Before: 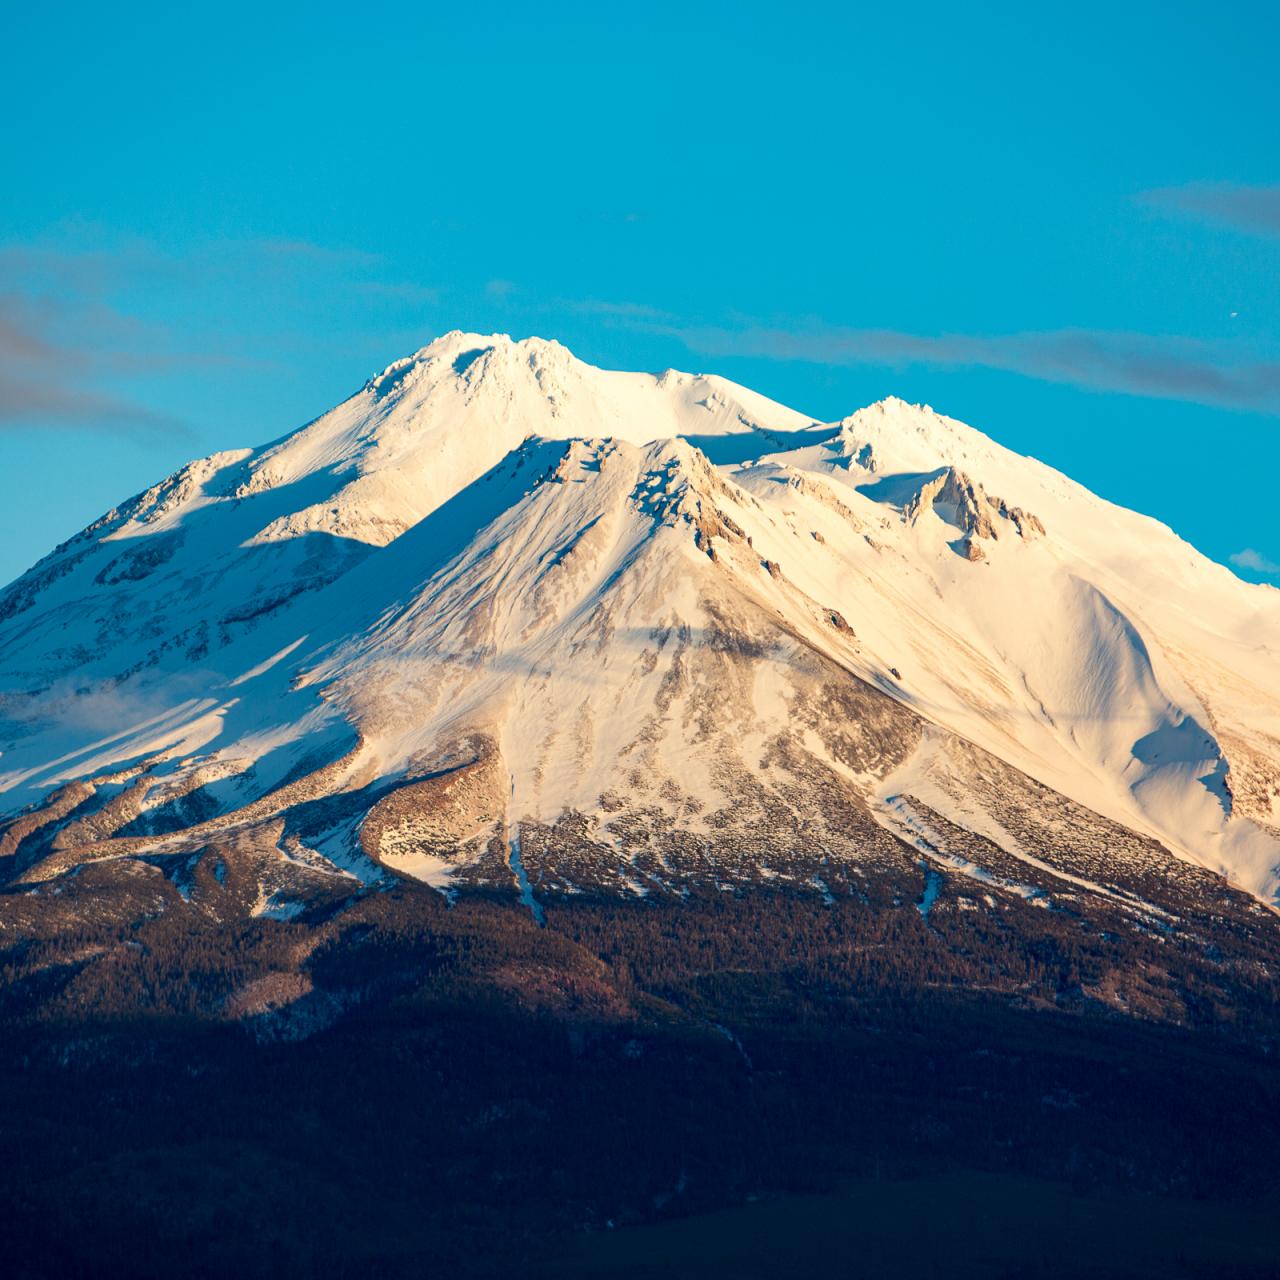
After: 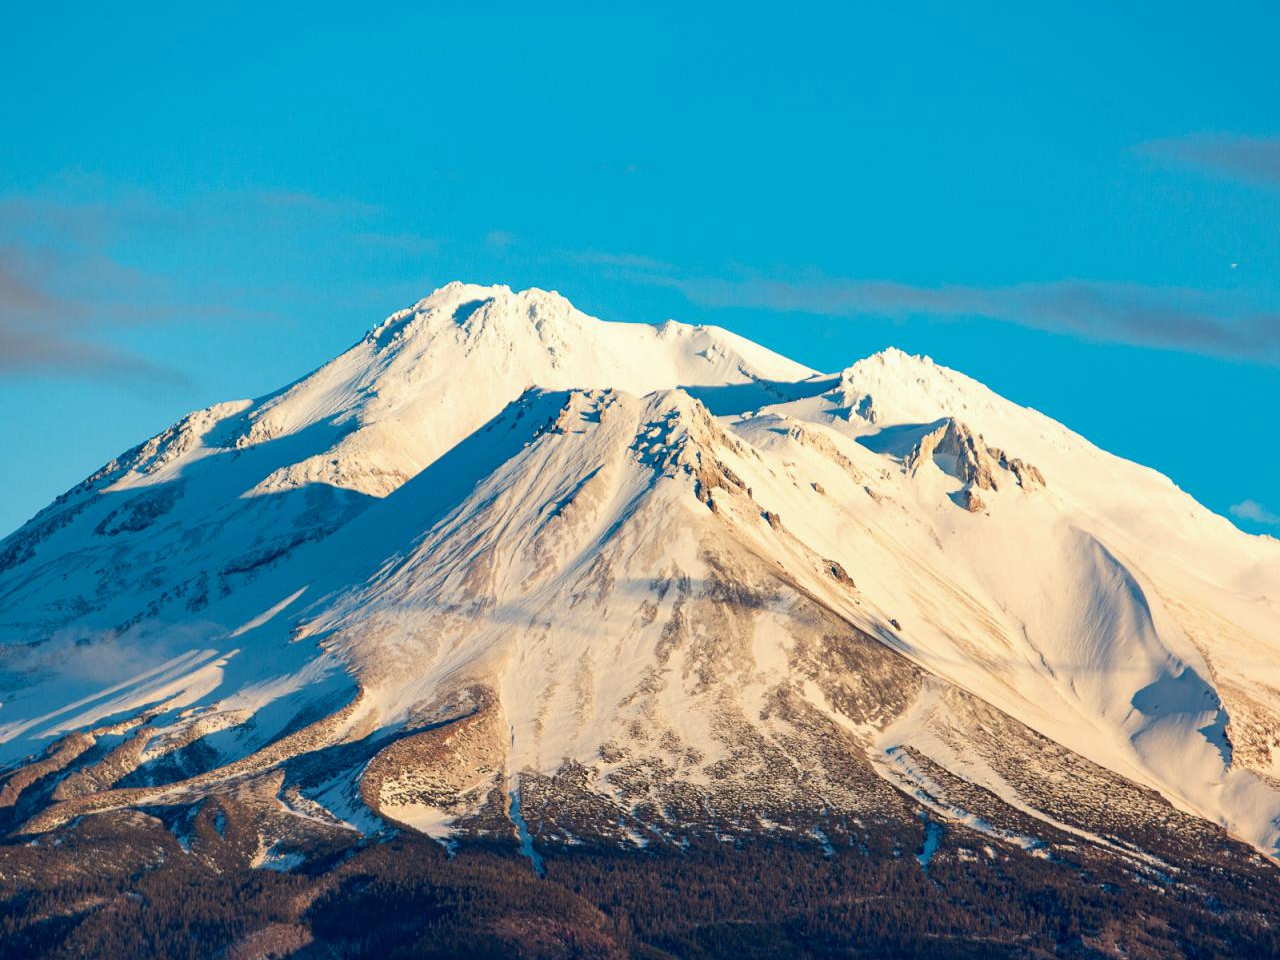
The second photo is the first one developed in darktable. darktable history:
crop: top 3.857%, bottom 21.132%
white balance: red 0.988, blue 1.017
